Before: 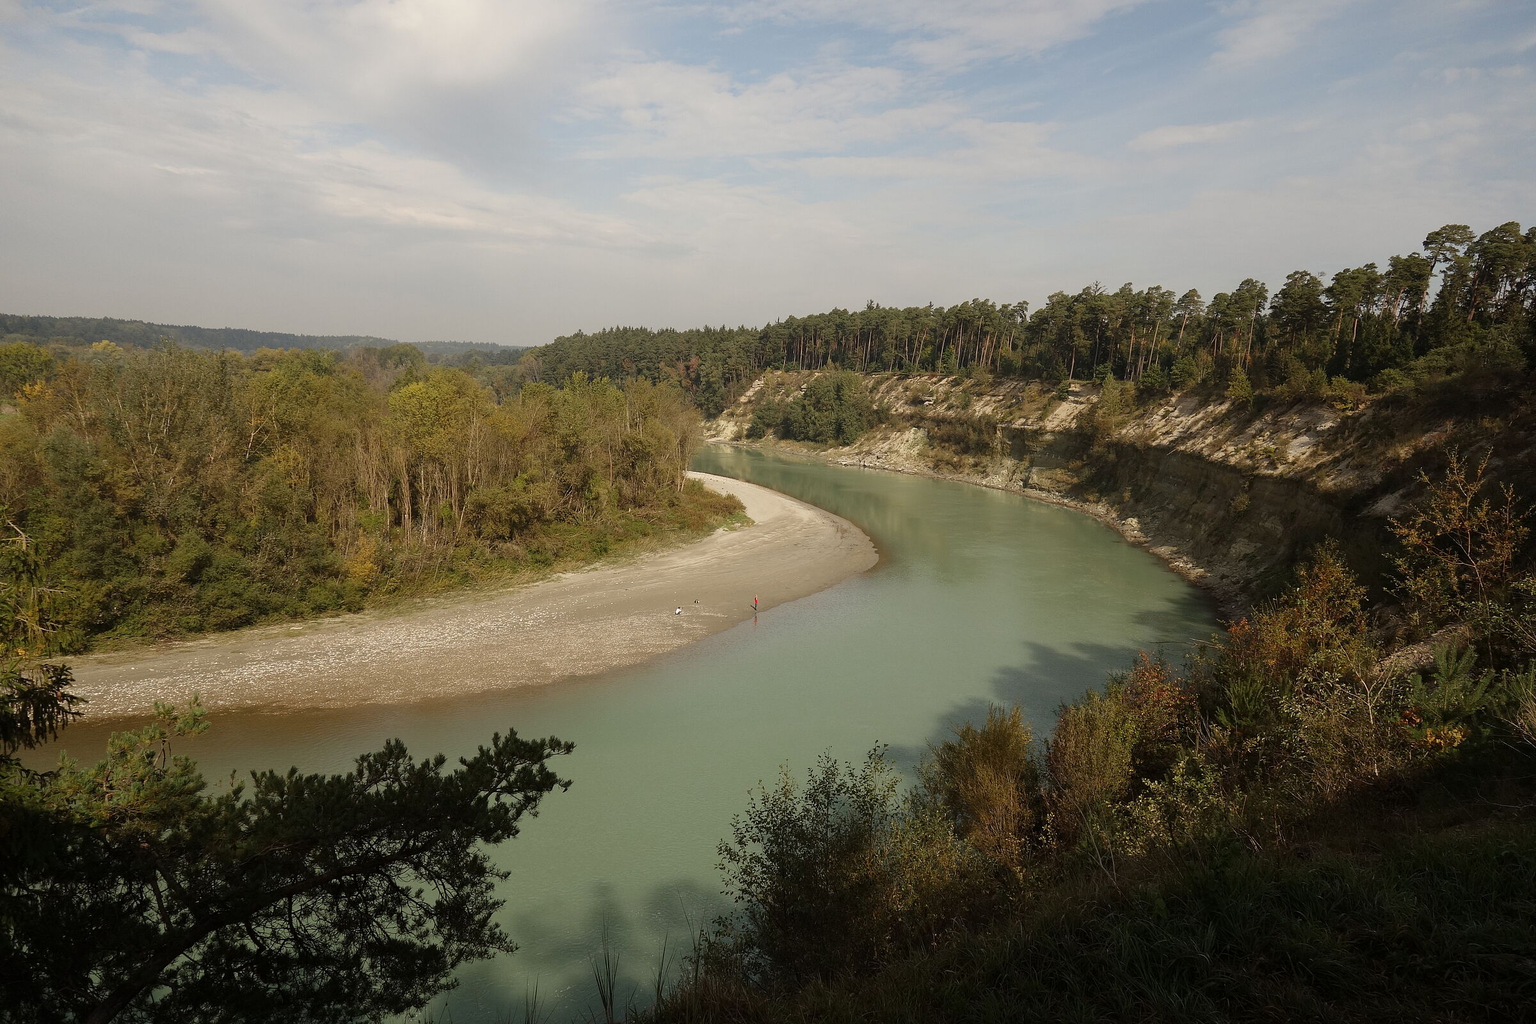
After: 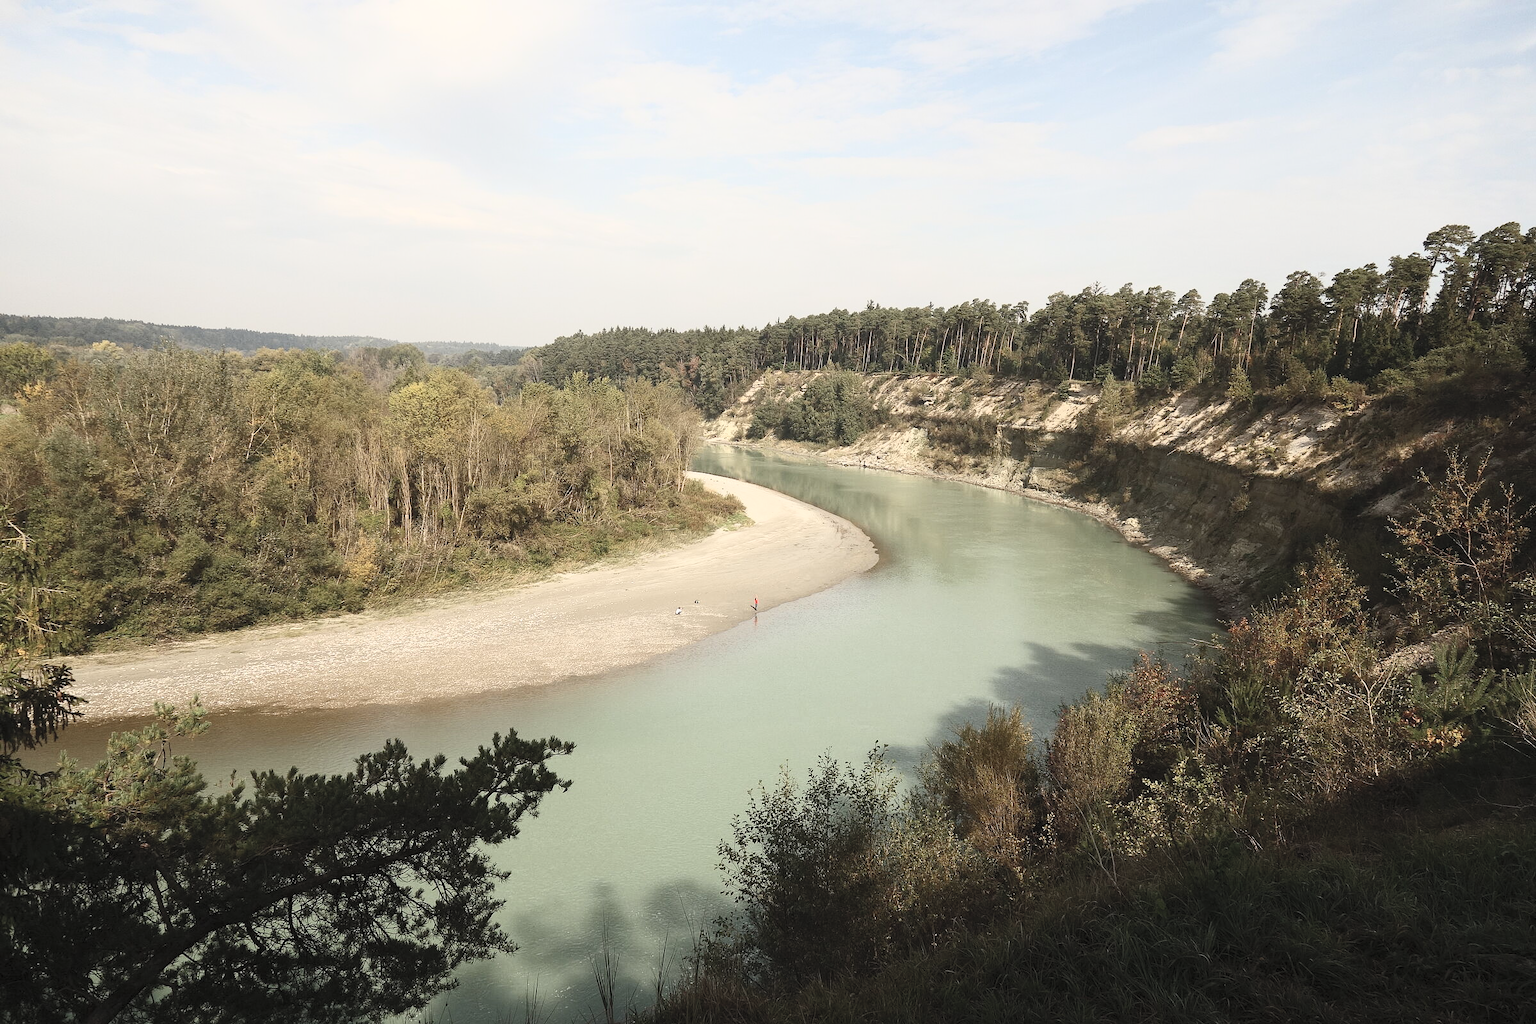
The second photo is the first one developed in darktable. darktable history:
contrast brightness saturation: contrast 0.433, brightness 0.554, saturation -0.184
